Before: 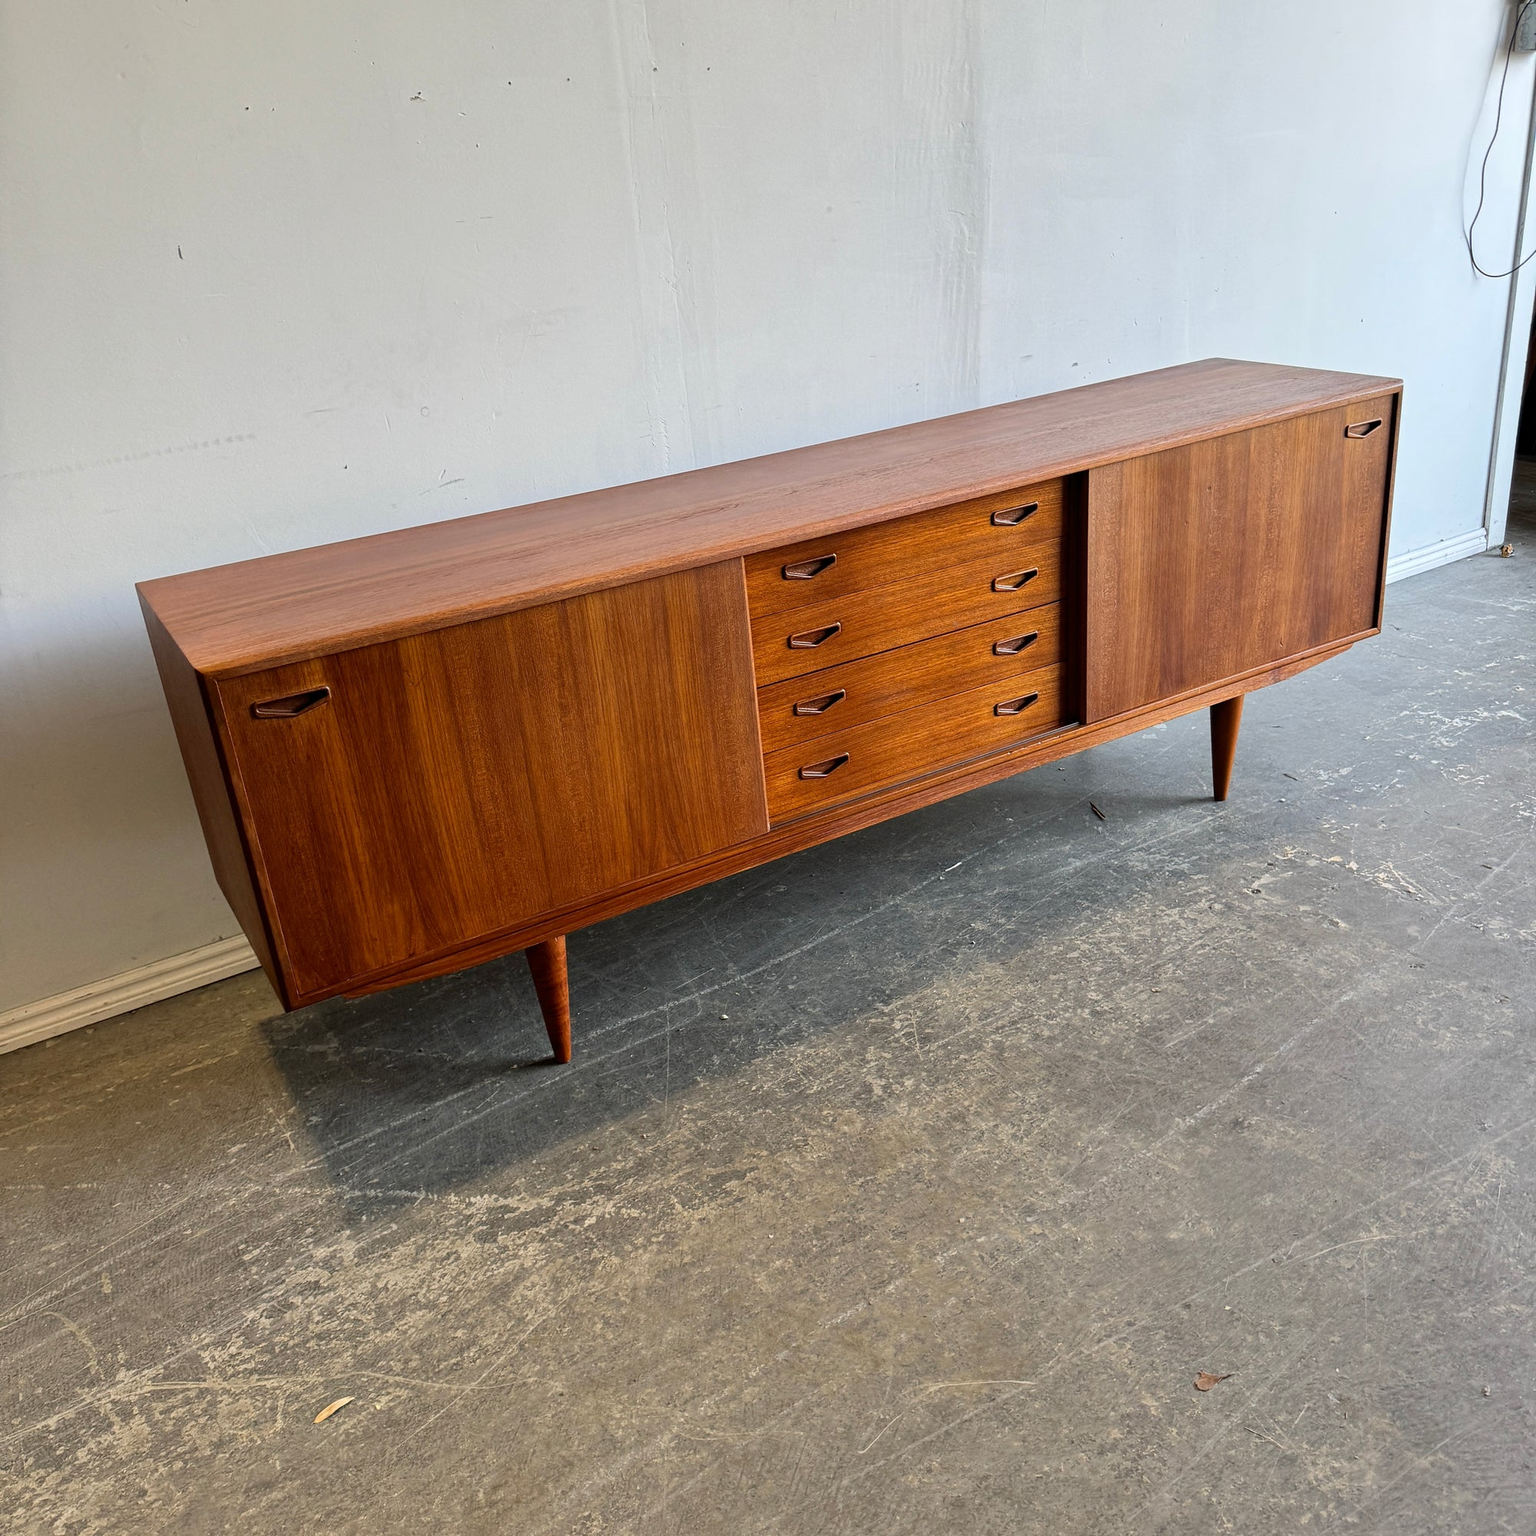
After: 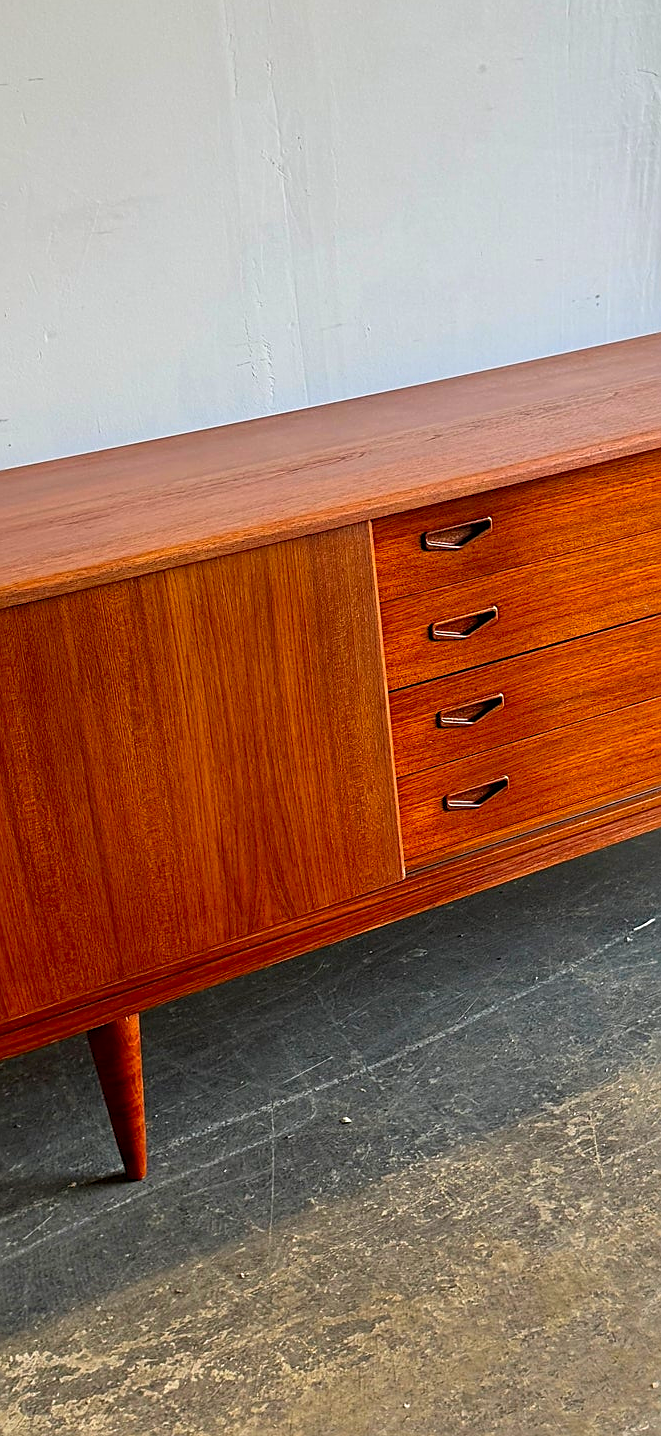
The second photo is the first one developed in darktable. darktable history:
crop and rotate: left 29.893%, top 10.239%, right 37.033%, bottom 17.949%
sharpen: on, module defaults
contrast brightness saturation: saturation 0.486
